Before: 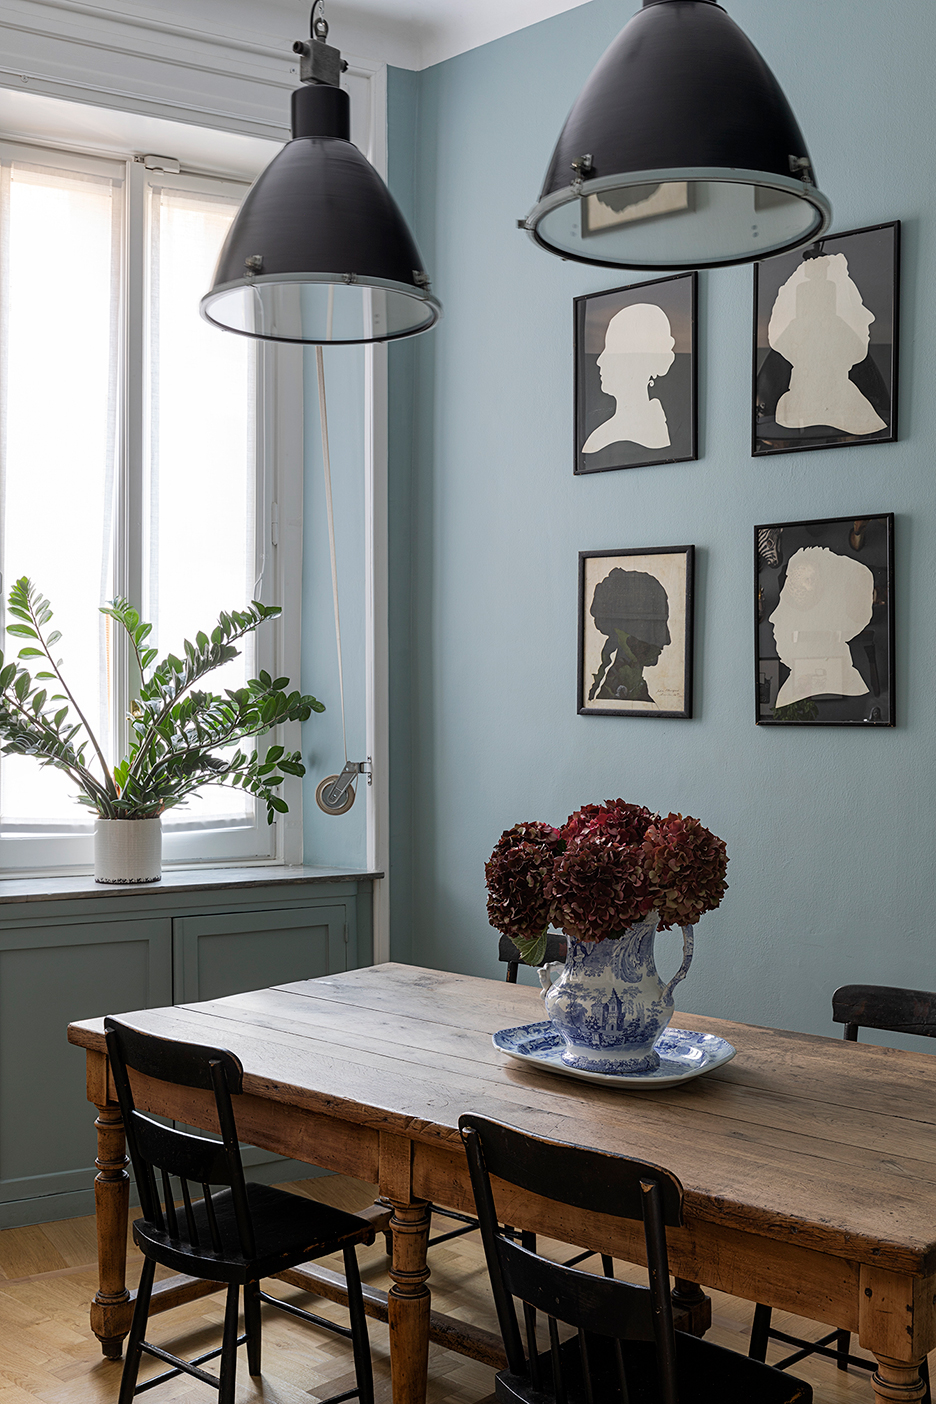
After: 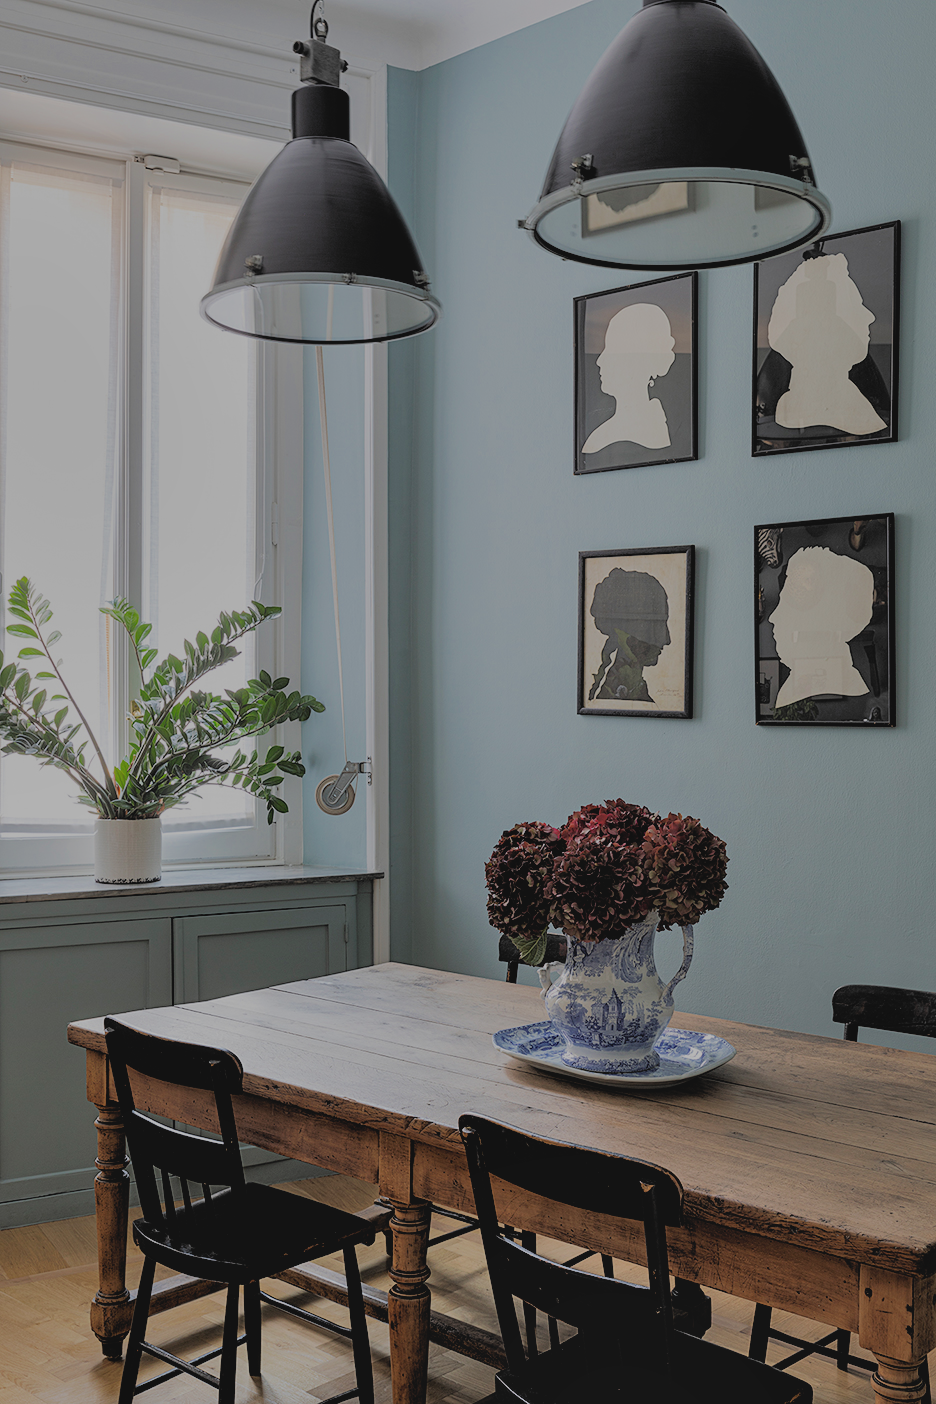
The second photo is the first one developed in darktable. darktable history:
contrast brightness saturation: contrast -0.104, saturation -0.084
shadows and highlights: shadows 43.67, white point adjustment -1.46, highlights color adjustment 41.63%, soften with gaussian
filmic rgb: middle gray luminance 3.33%, black relative exposure -5.93 EV, white relative exposure 6.33 EV, dynamic range scaling 22.03%, target black luminance 0%, hardness 2.28, latitude 46.02%, contrast 0.779, highlights saturation mix 99.82%, shadows ↔ highlights balance 0.144%
